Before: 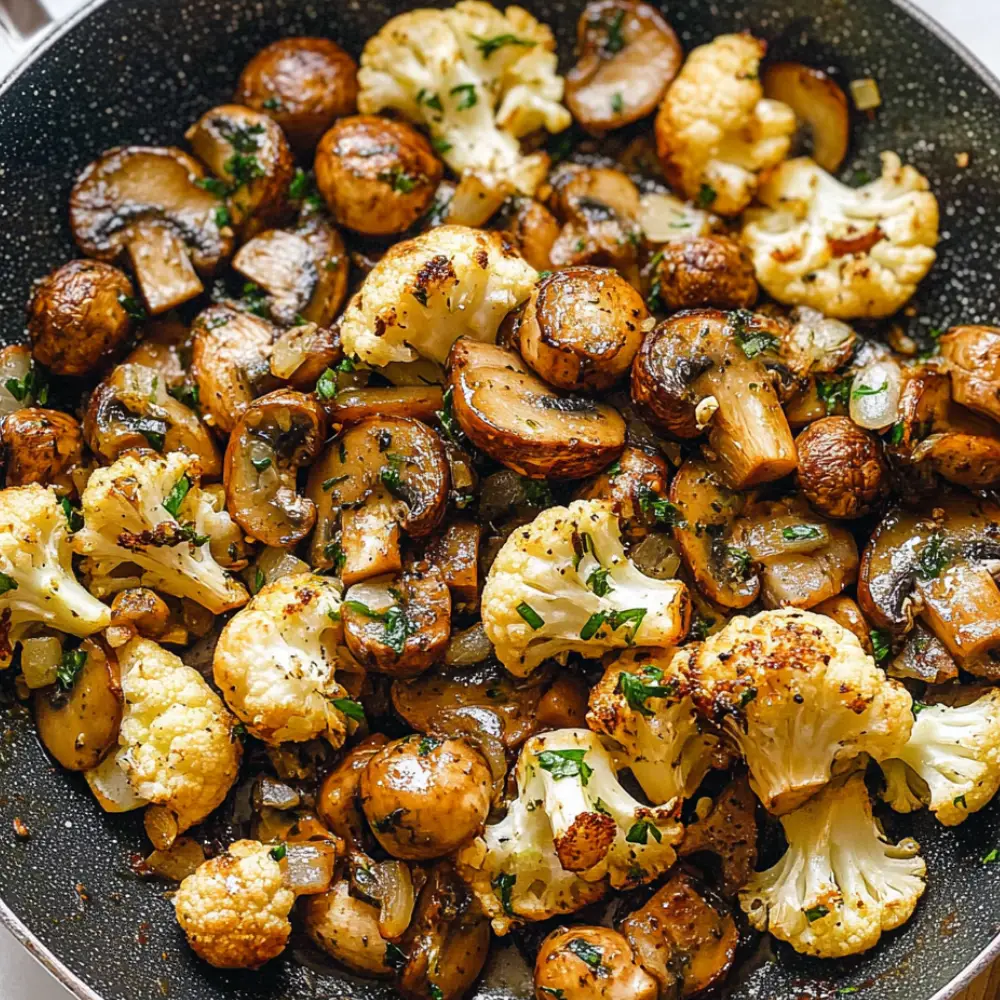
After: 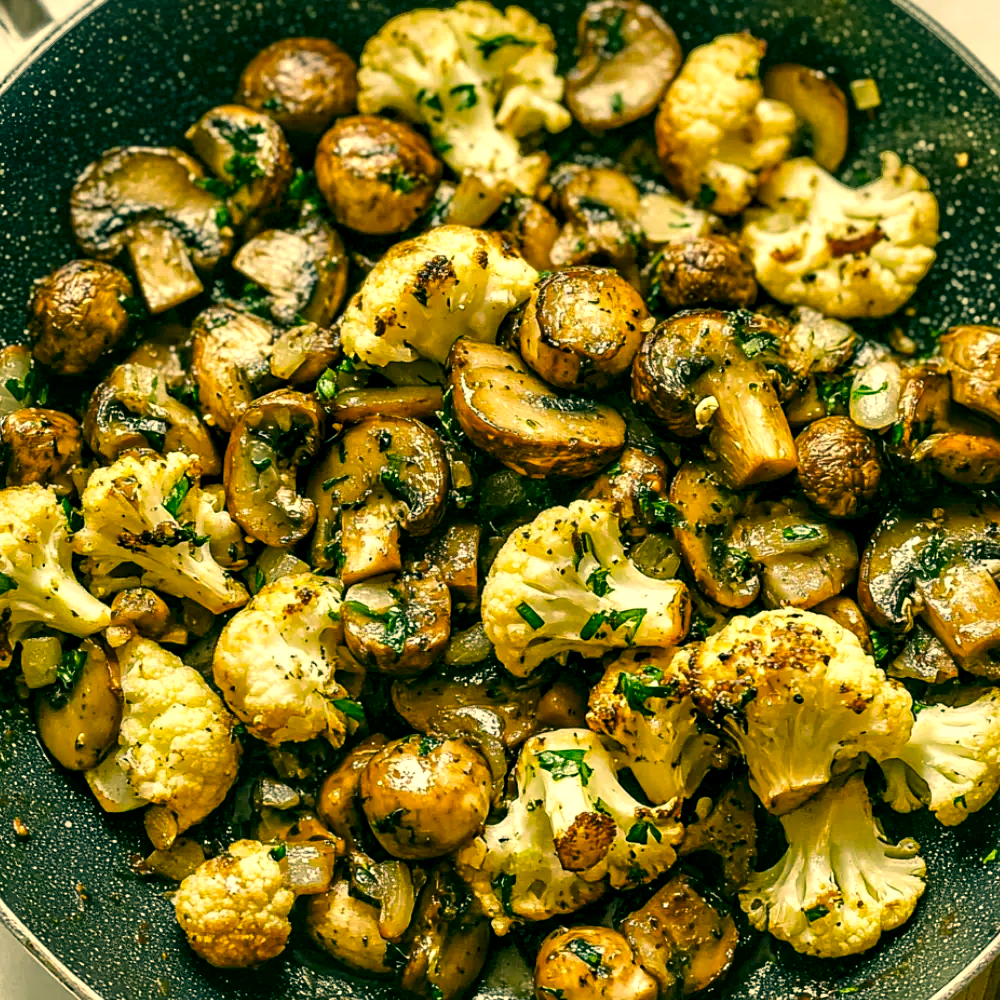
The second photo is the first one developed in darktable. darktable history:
vibrance: vibrance 0%
color correction: highlights a* 5.62, highlights b* 33.57, shadows a* -25.86, shadows b* 4.02
contrast equalizer: y [[0.586, 0.584, 0.576, 0.565, 0.552, 0.539], [0.5 ×6], [0.97, 0.959, 0.919, 0.859, 0.789, 0.717], [0 ×6], [0 ×6]]
